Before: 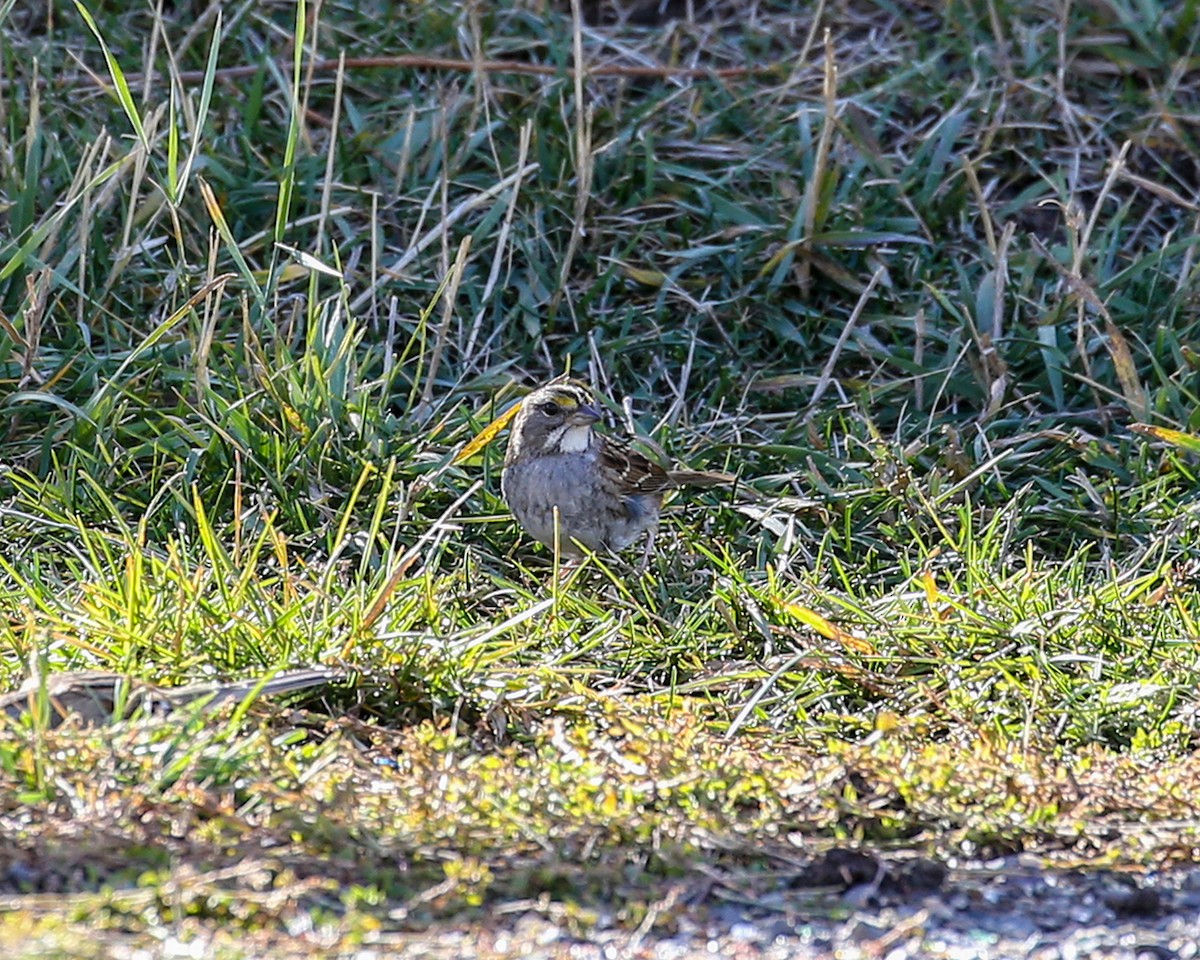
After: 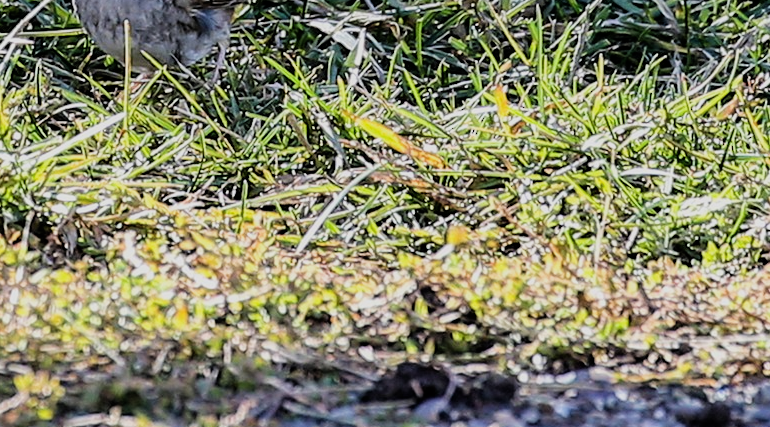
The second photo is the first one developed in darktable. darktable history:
filmic rgb: black relative exposure -7.65 EV, white relative exposure 4.56 EV, threshold 3.06 EV, hardness 3.61, contrast 1.257, enable highlight reconstruction true
crop and rotate: left 35.833%, top 50.645%, bottom 4.857%
